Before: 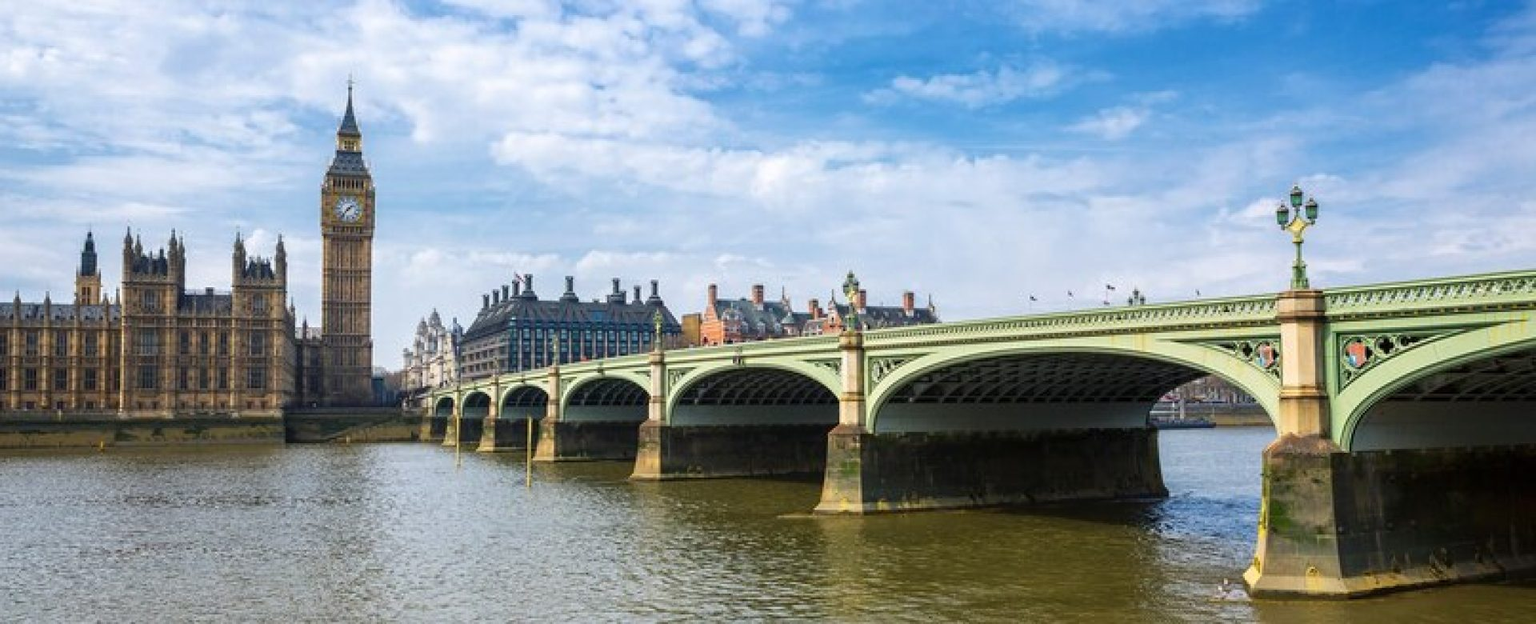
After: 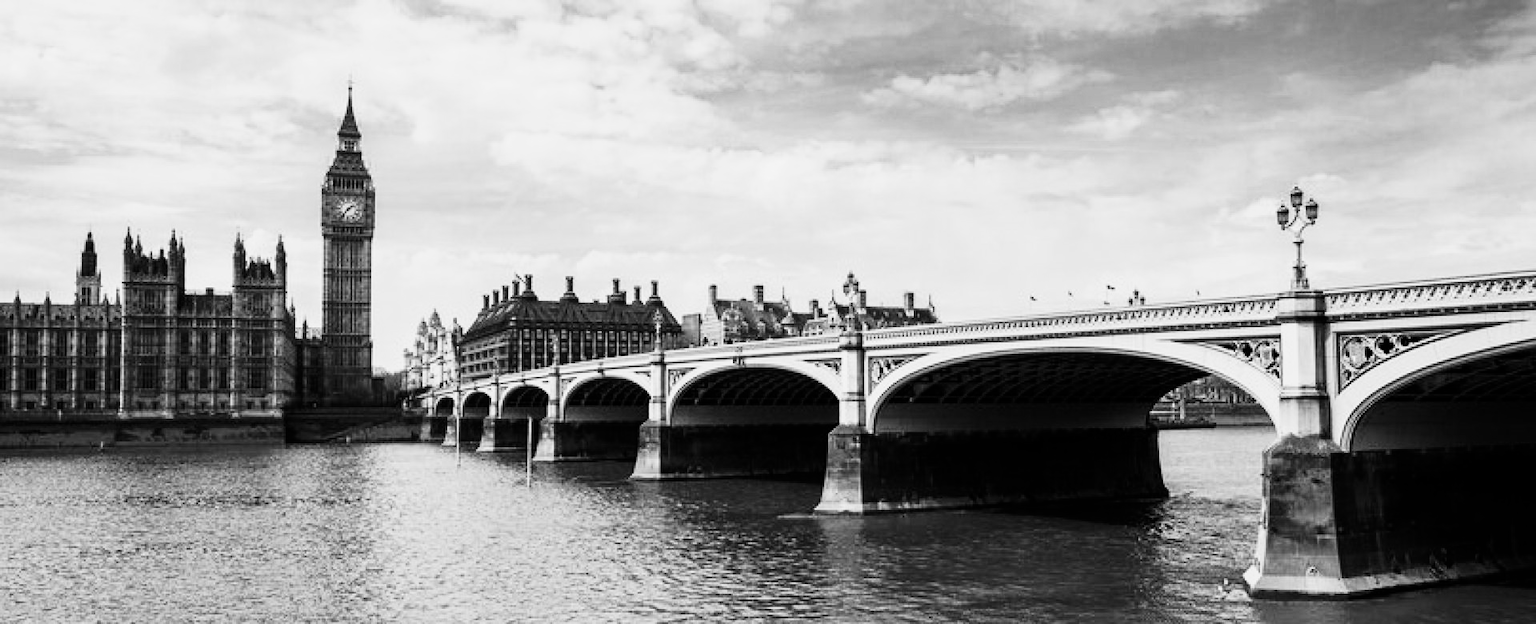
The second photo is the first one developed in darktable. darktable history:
base curve: curves: ch0 [(0, 0) (0.018, 0.026) (0.143, 0.37) (0.33, 0.731) (0.458, 0.853) (0.735, 0.965) (0.905, 0.986) (1, 1)]
contrast brightness saturation: contrast -0.03, brightness -0.59, saturation -1
